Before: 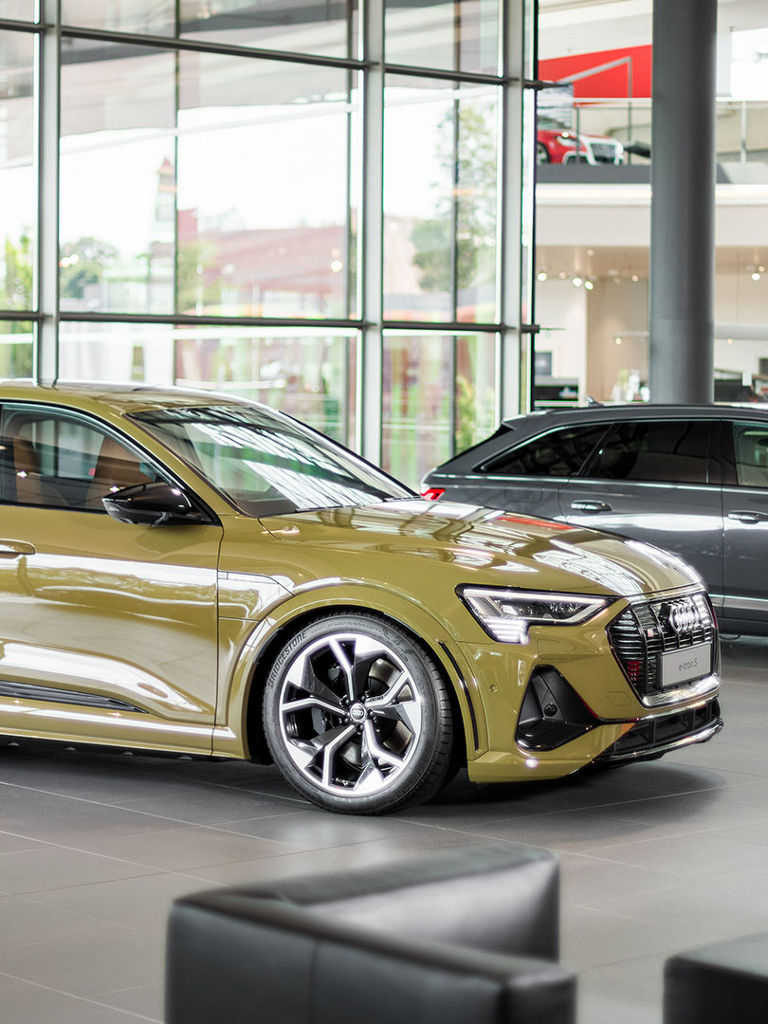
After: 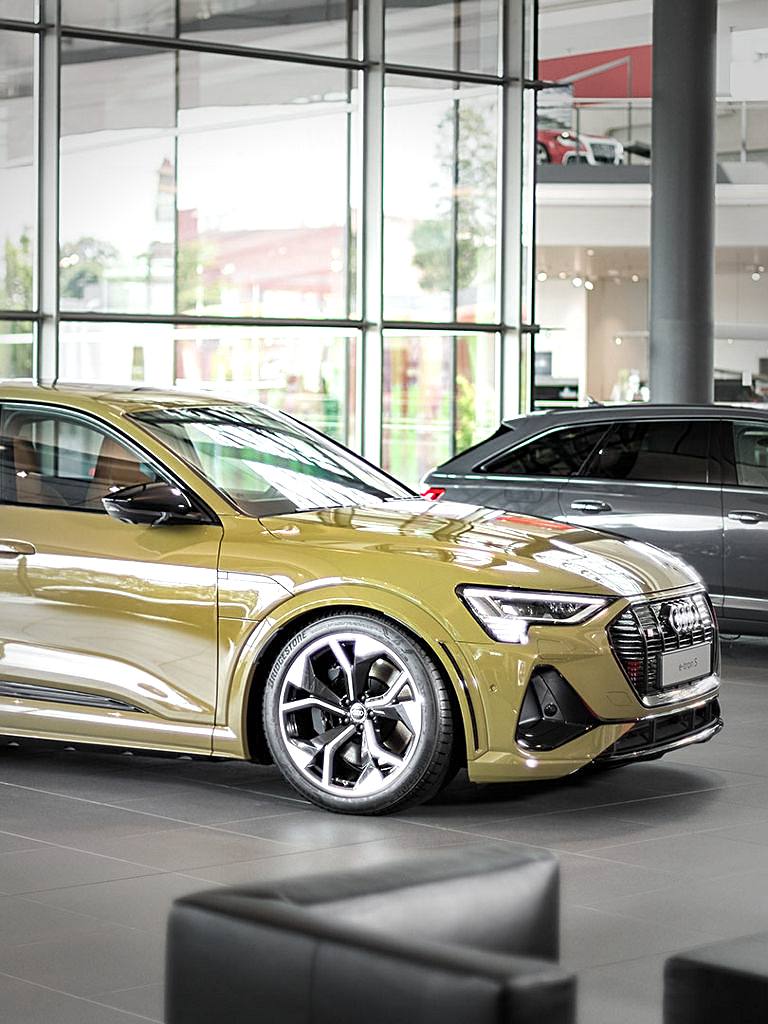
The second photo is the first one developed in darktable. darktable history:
exposure: exposure 0.6 EV, compensate highlight preservation false
vignetting: fall-off start 33.76%, fall-off radius 64.94%, brightness -0.575, center (-0.12, -0.002), width/height ratio 0.959
sharpen: on, module defaults
